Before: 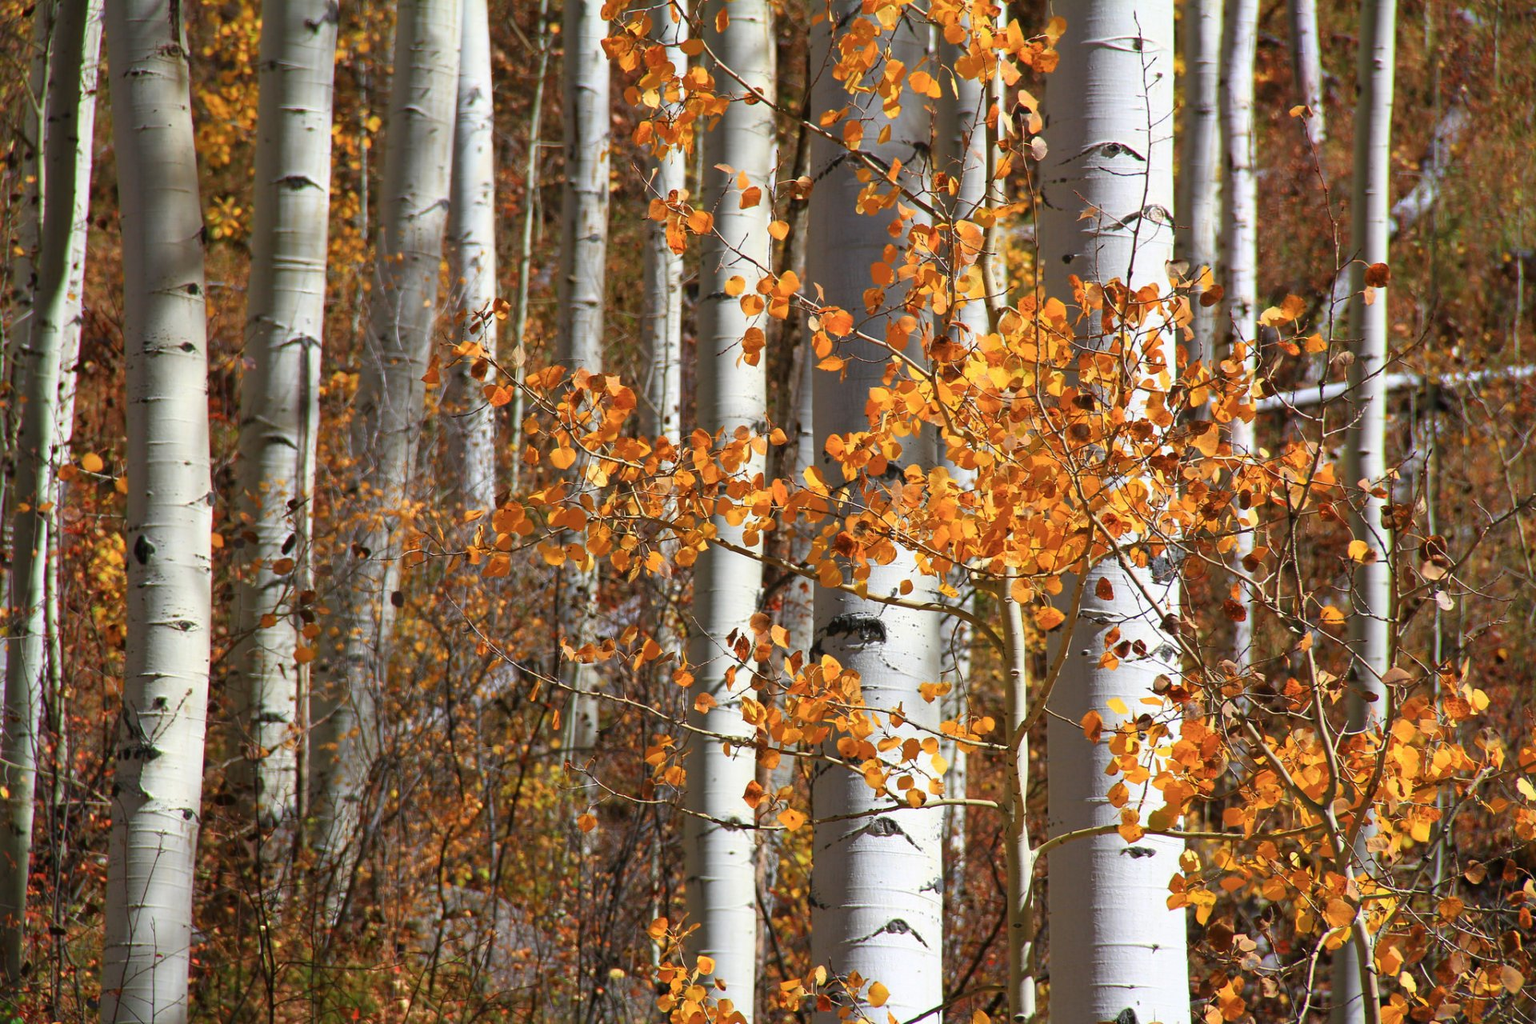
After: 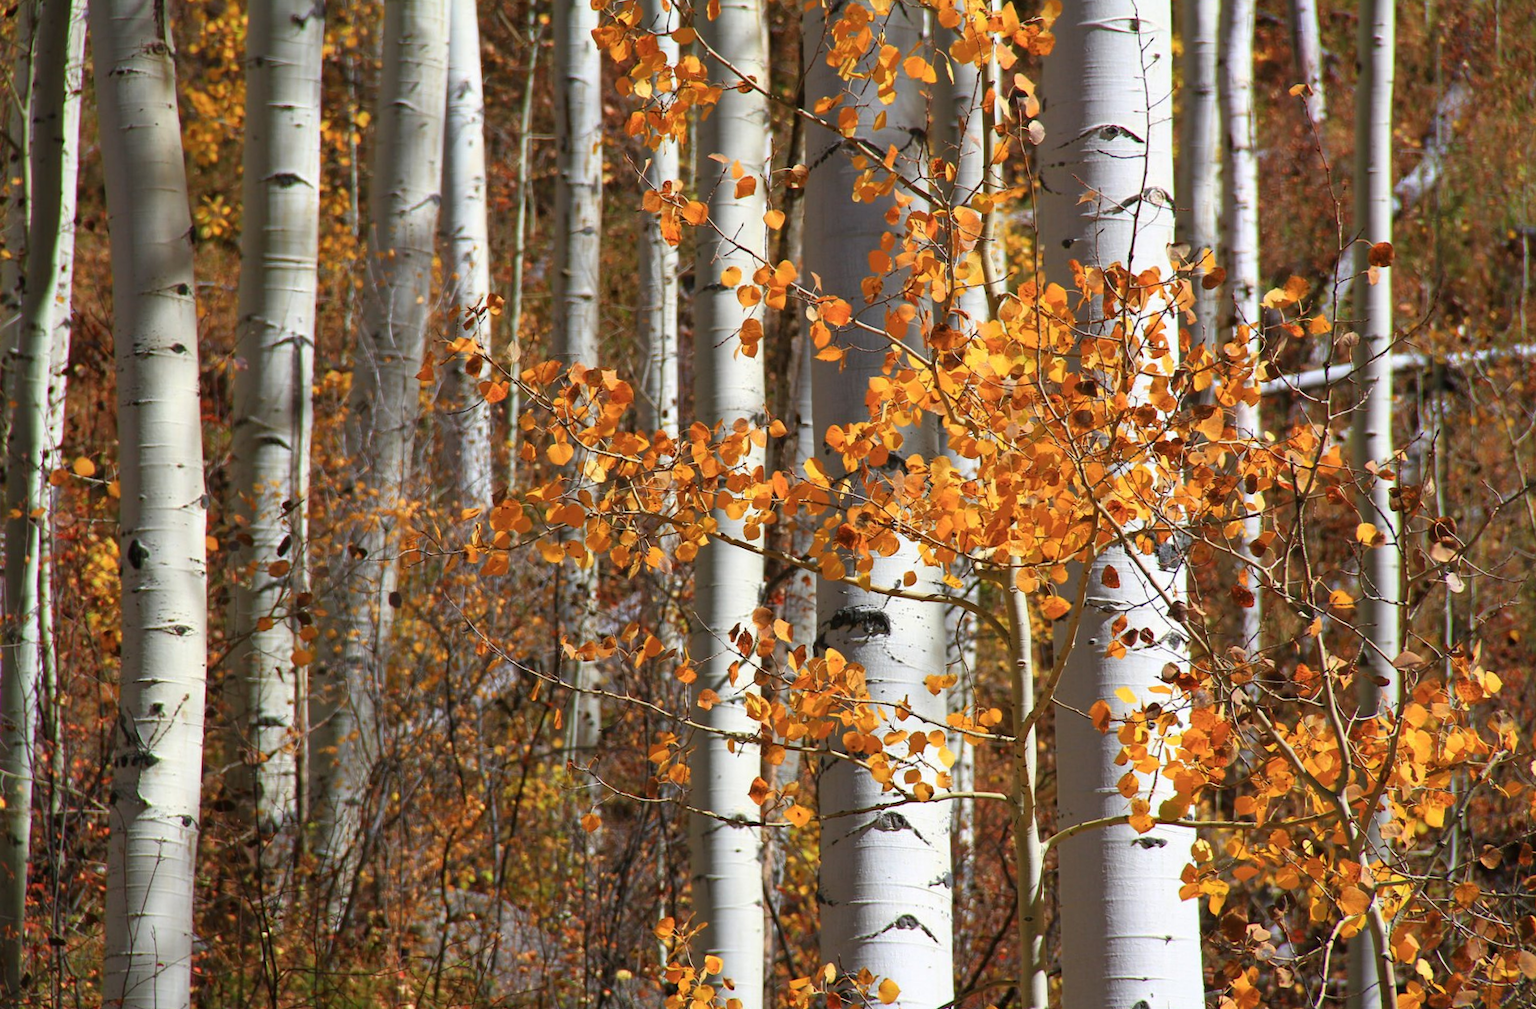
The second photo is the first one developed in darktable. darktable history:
rotate and perspective: rotation -1°, crop left 0.011, crop right 0.989, crop top 0.025, crop bottom 0.975
tone equalizer: on, module defaults
